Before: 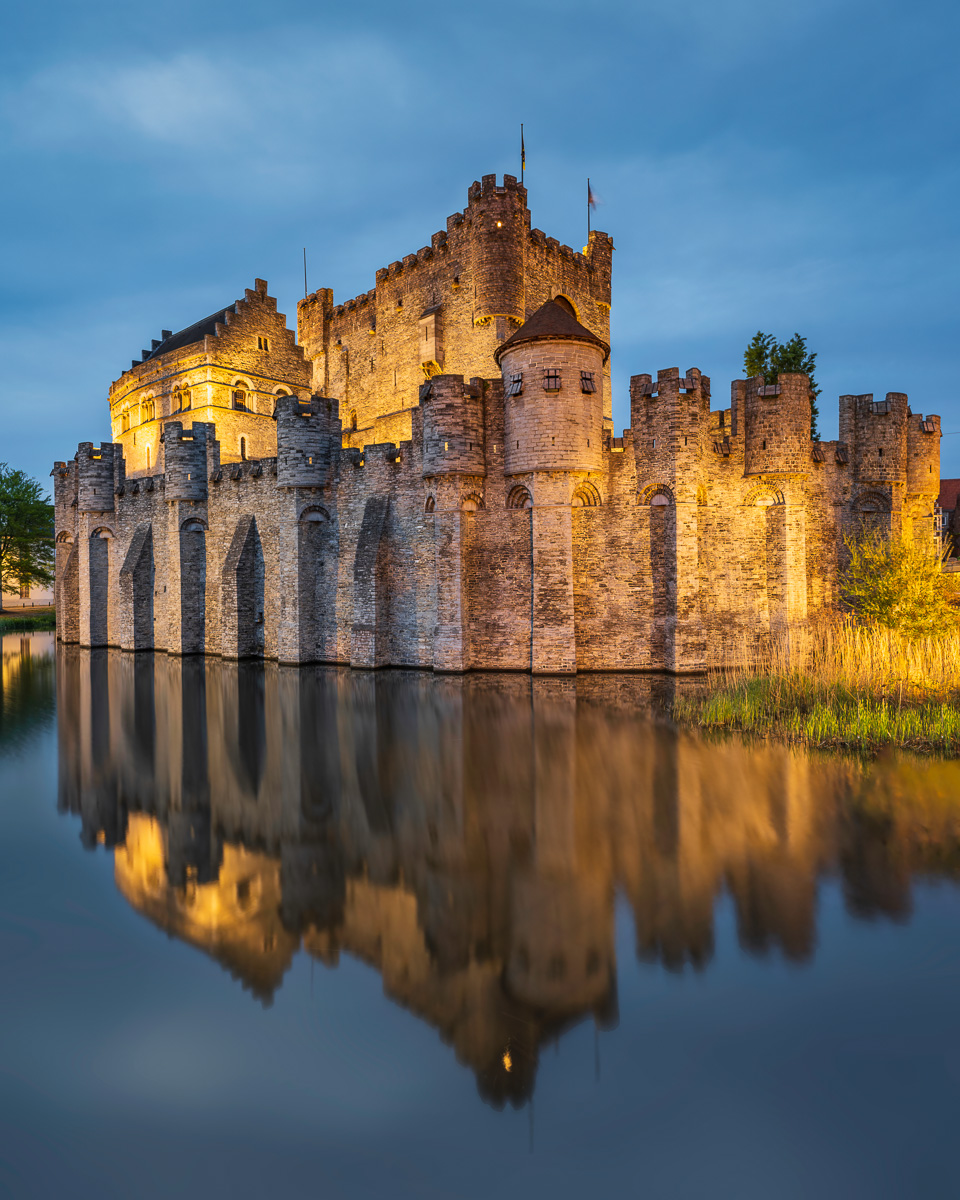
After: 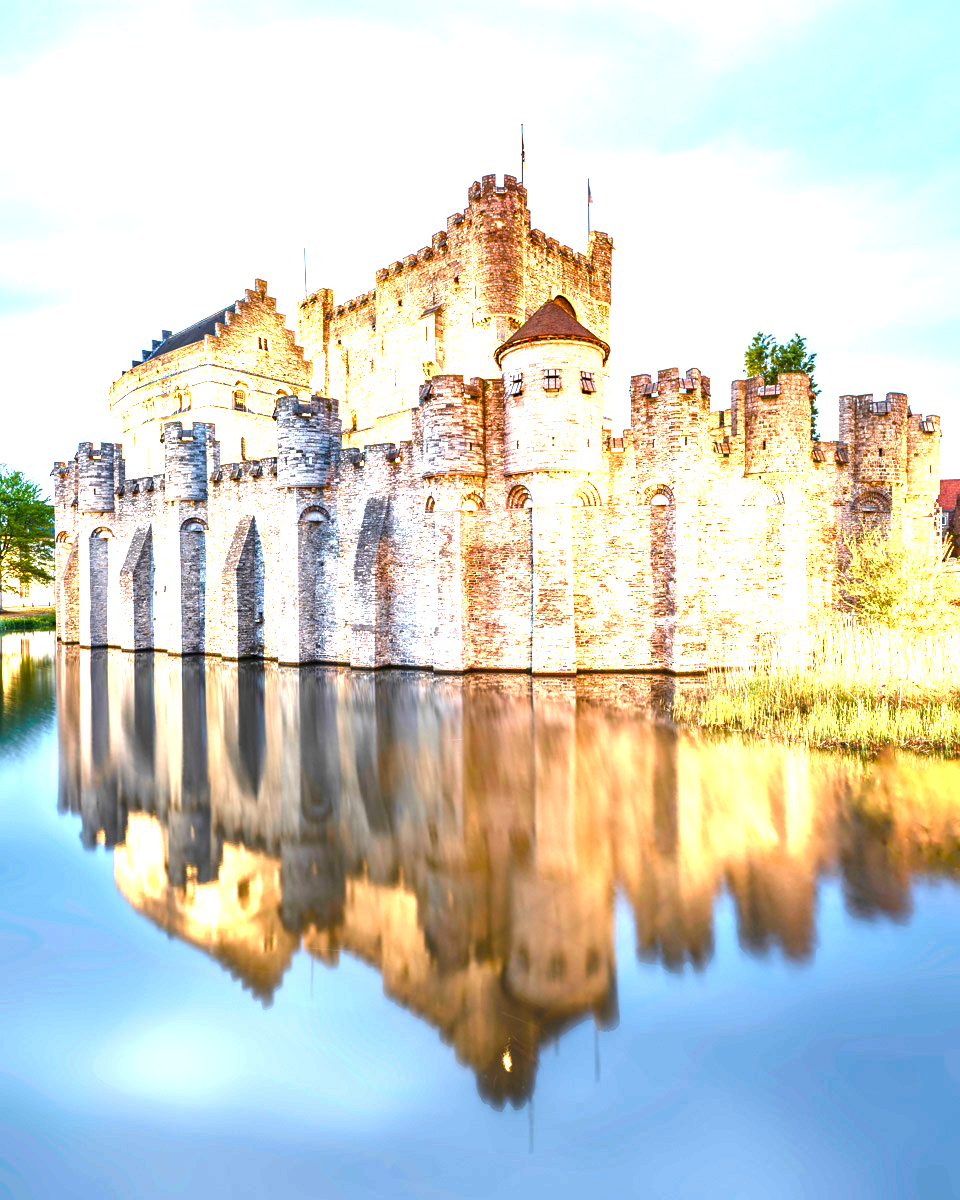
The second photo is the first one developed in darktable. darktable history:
exposure: exposure 2.232 EV, compensate highlight preservation false
color balance rgb: linear chroma grading › shadows 31.902%, linear chroma grading › global chroma -1.899%, linear chroma grading › mid-tones 4.149%, perceptual saturation grading › global saturation 25.189%, perceptual saturation grading › highlights -50.283%, perceptual saturation grading › shadows 30.442%, perceptual brilliance grading › global brilliance -4.284%, perceptual brilliance grading › highlights 24.109%, perceptual brilliance grading › mid-tones 6.989%, perceptual brilliance grading › shadows -4.597%
